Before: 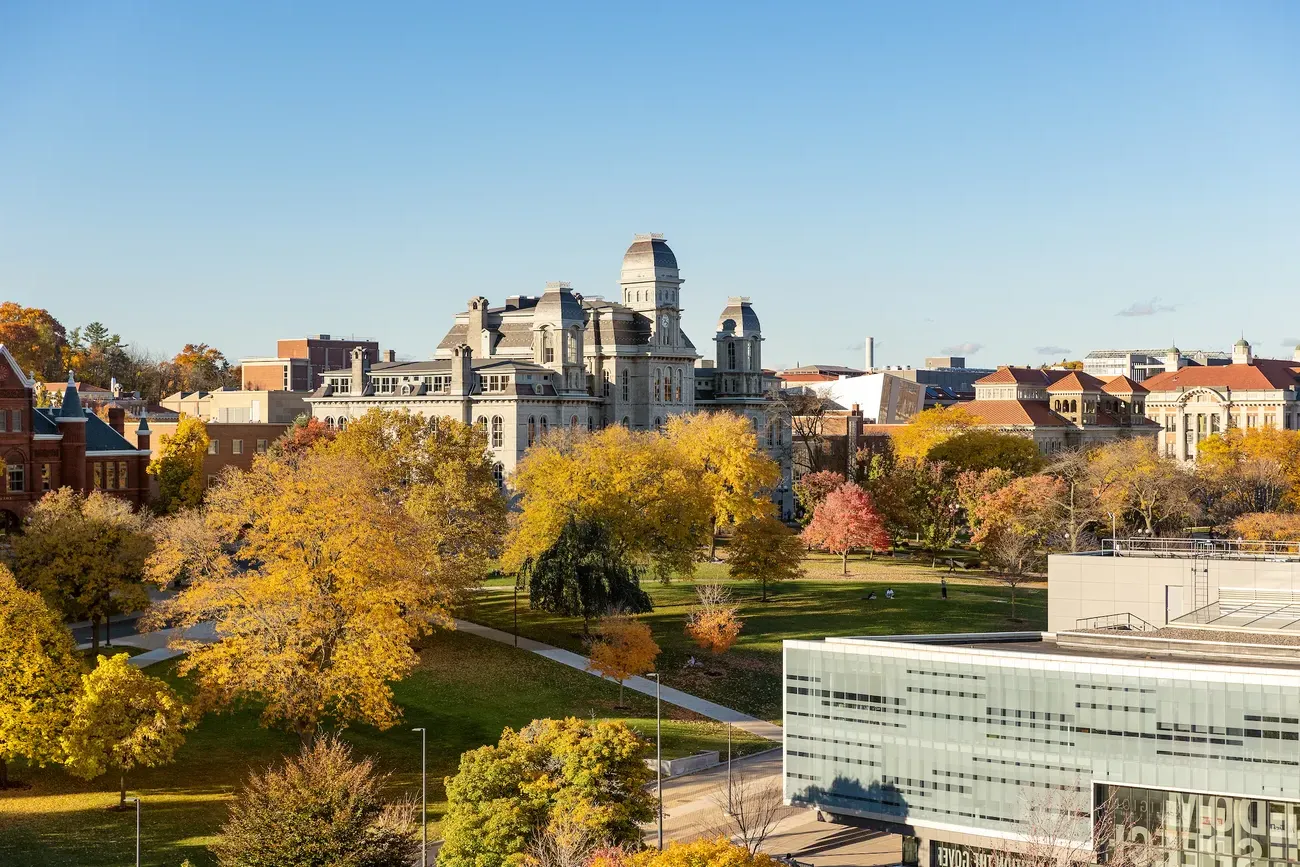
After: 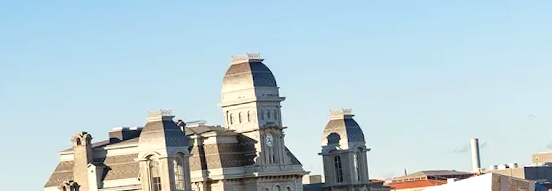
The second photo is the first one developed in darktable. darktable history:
crop: left 28.64%, top 16.832%, right 26.637%, bottom 58.055%
exposure: black level correction -0.002, exposure 0.54 EV, compensate highlight preservation false
shadows and highlights: radius 121.13, shadows 21.4, white point adjustment -9.72, highlights -14.39, soften with gaussian
rotate and perspective: rotation -5°, crop left 0.05, crop right 0.952, crop top 0.11, crop bottom 0.89
